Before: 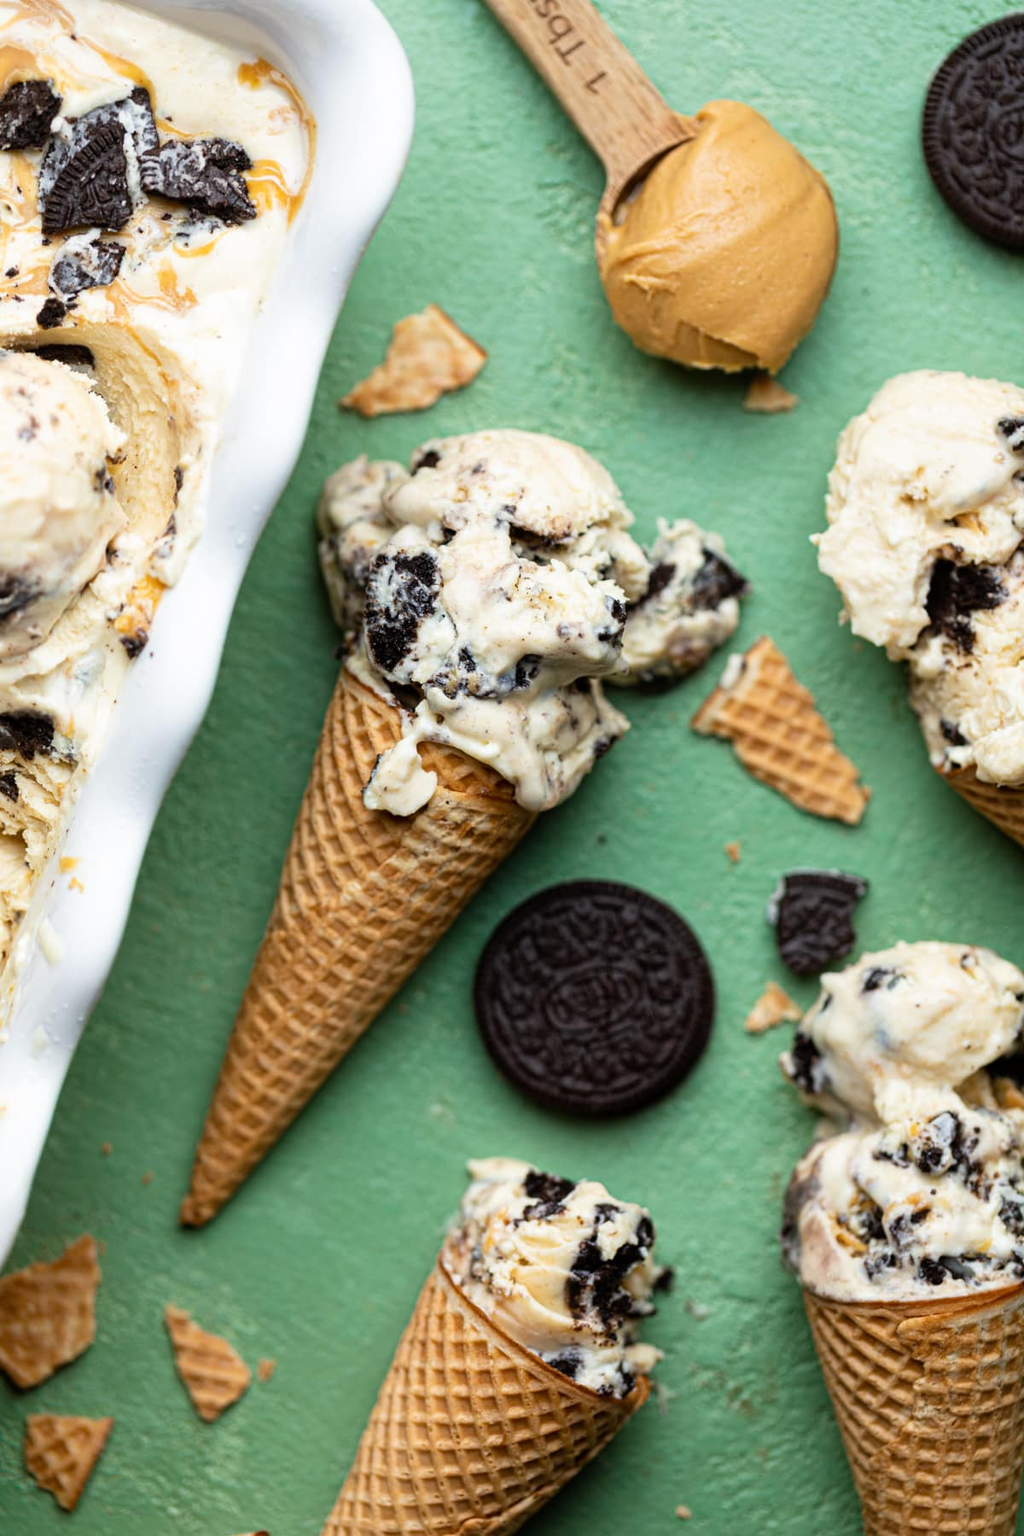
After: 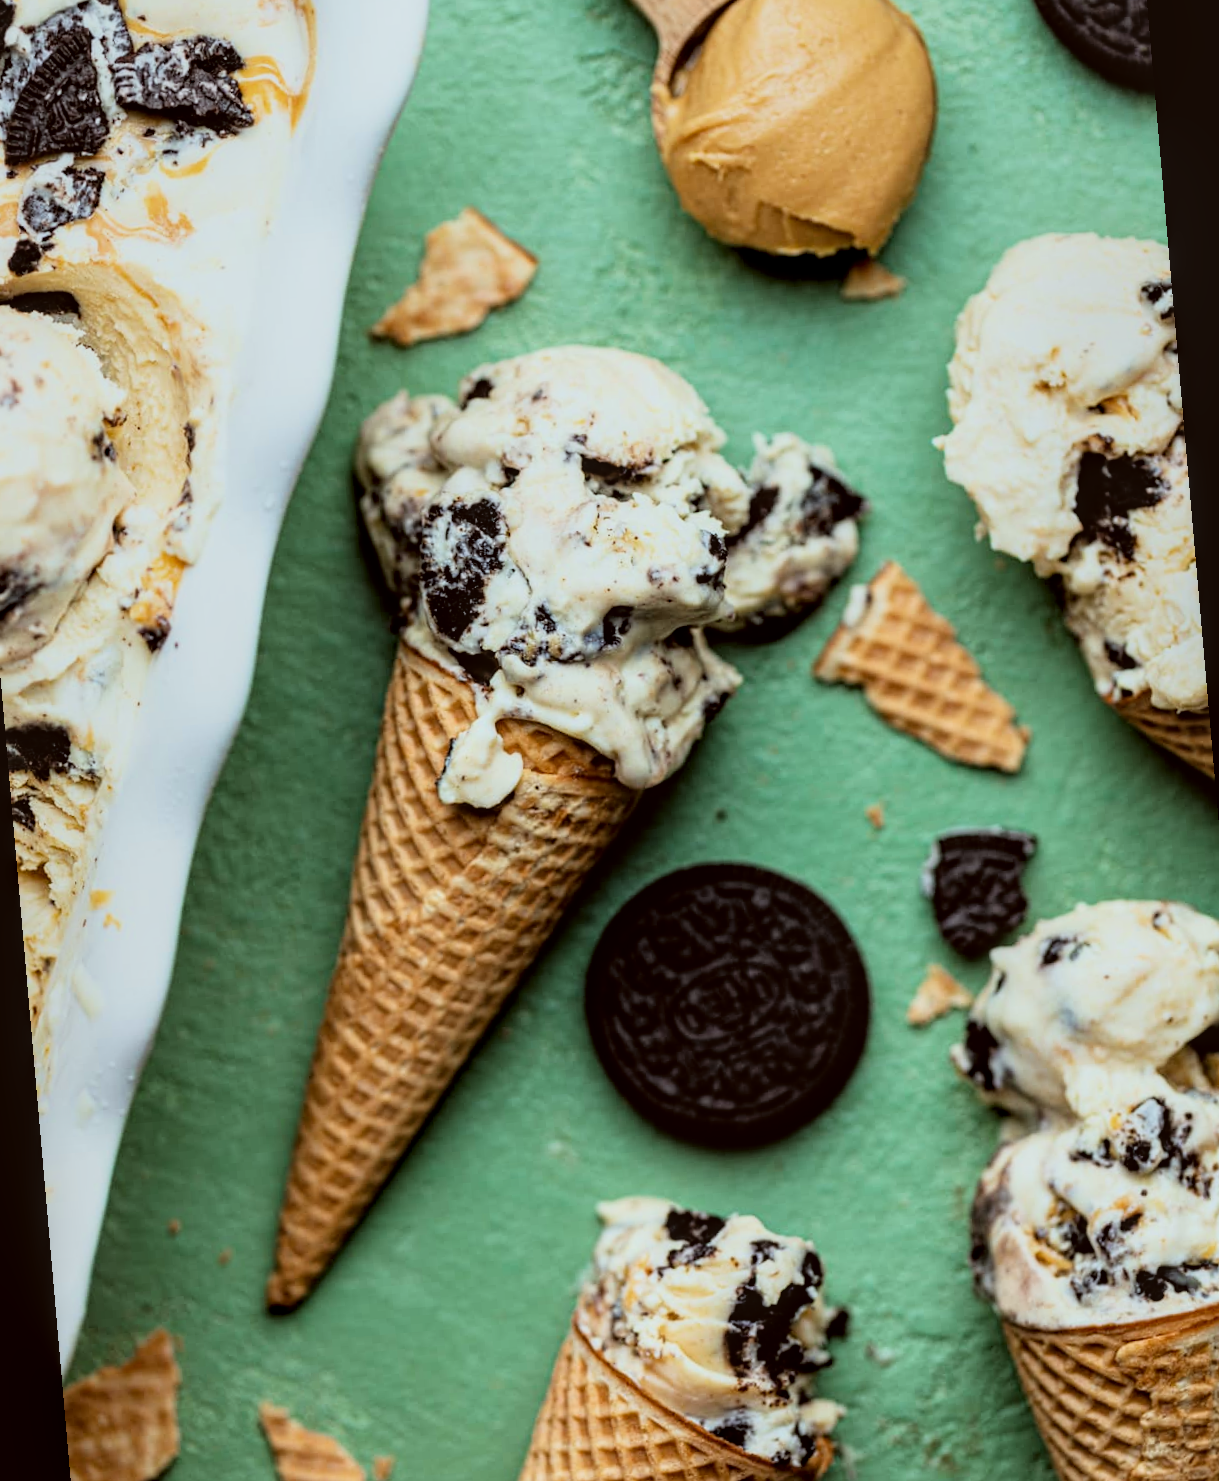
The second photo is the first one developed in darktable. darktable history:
color correction: highlights a* -4.98, highlights b* -3.76, shadows a* 3.83, shadows b* 4.08
filmic rgb: black relative exposure -11.88 EV, white relative exposure 5.43 EV, threshold 3 EV, hardness 4.49, latitude 50%, contrast 1.14, color science v5 (2021), contrast in shadows safe, contrast in highlights safe, enable highlight reconstruction true
rotate and perspective: rotation -5°, crop left 0.05, crop right 0.952, crop top 0.11, crop bottom 0.89
local contrast: on, module defaults
